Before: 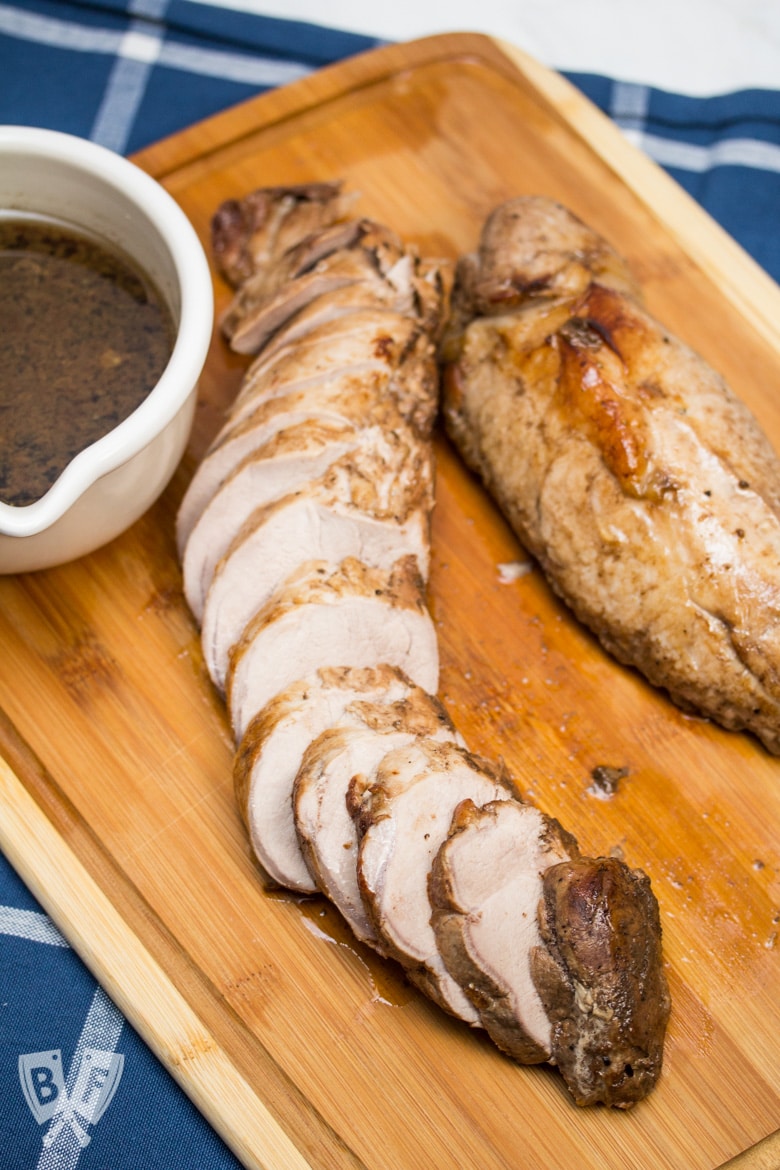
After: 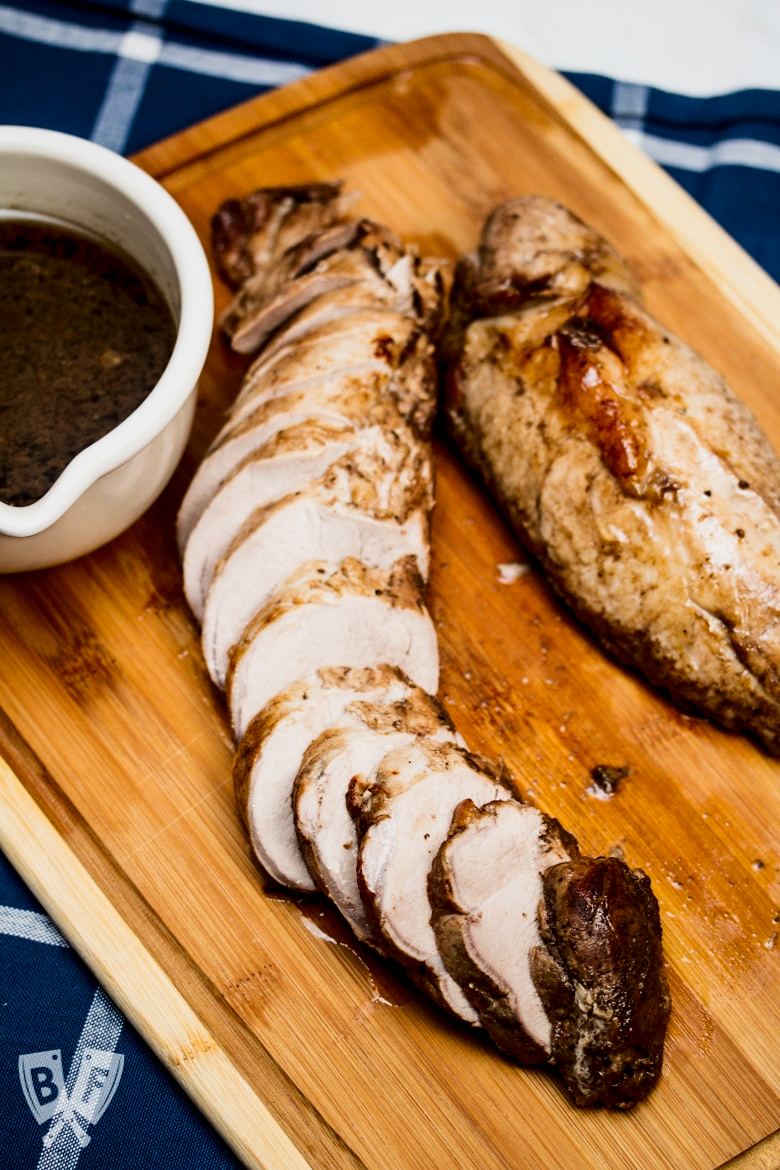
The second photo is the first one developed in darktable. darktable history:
local contrast: mode bilateral grid, contrast 20, coarseness 50, detail 119%, midtone range 0.2
filmic rgb: black relative exposure -5.13 EV, white relative exposure 3.19 EV, hardness 3.42, contrast 1.185, highlights saturation mix -49.68%
contrast brightness saturation: contrast 0.19, brightness -0.229, saturation 0.118
